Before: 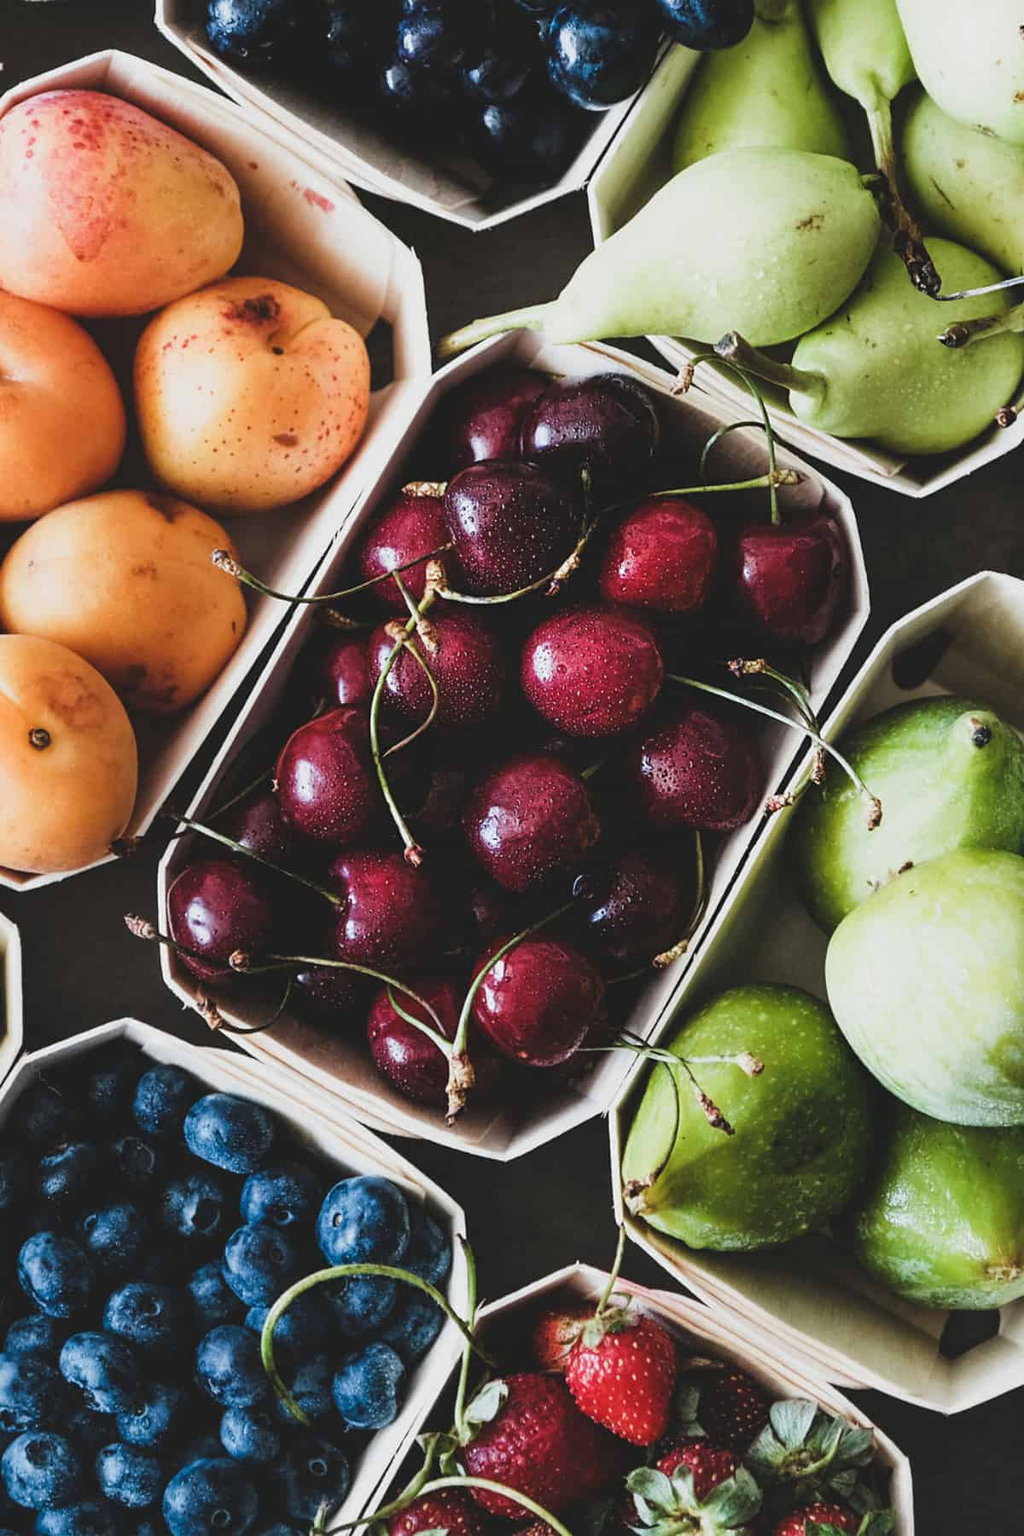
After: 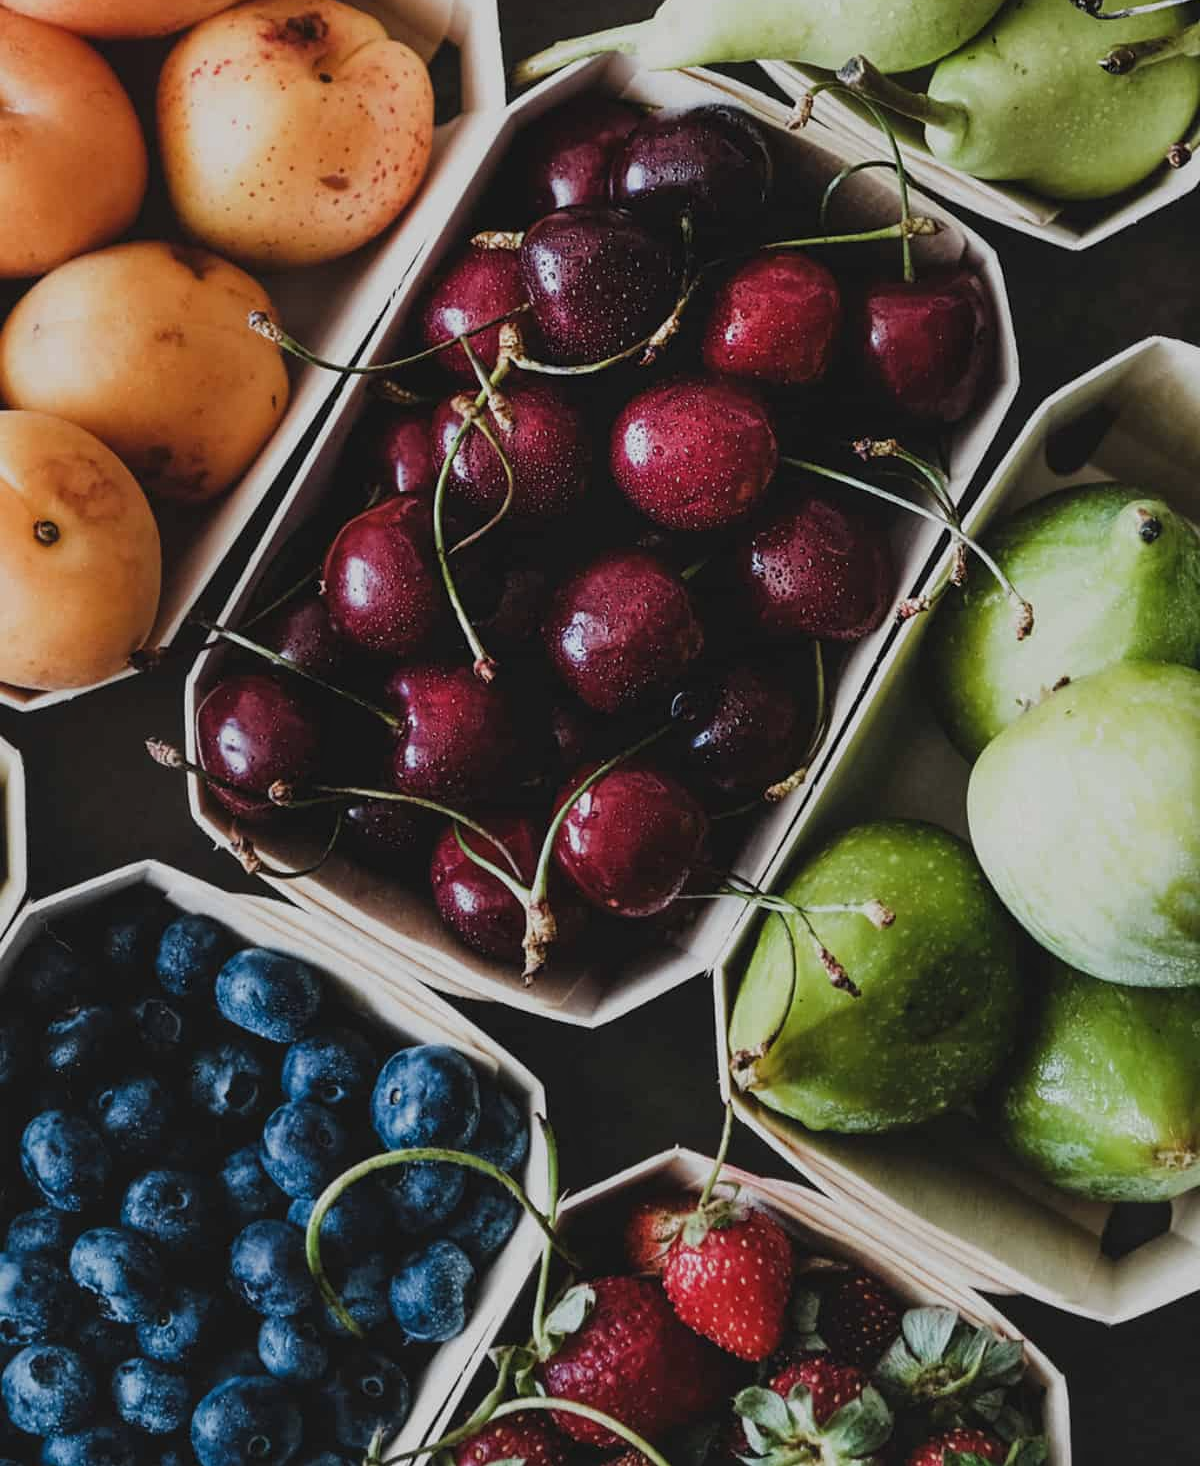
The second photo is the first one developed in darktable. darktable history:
local contrast: highlights 100%, shadows 100%, detail 120%, midtone range 0.2
crop and rotate: top 18.507%
exposure: exposure -0.492 EV, compensate highlight preservation false
